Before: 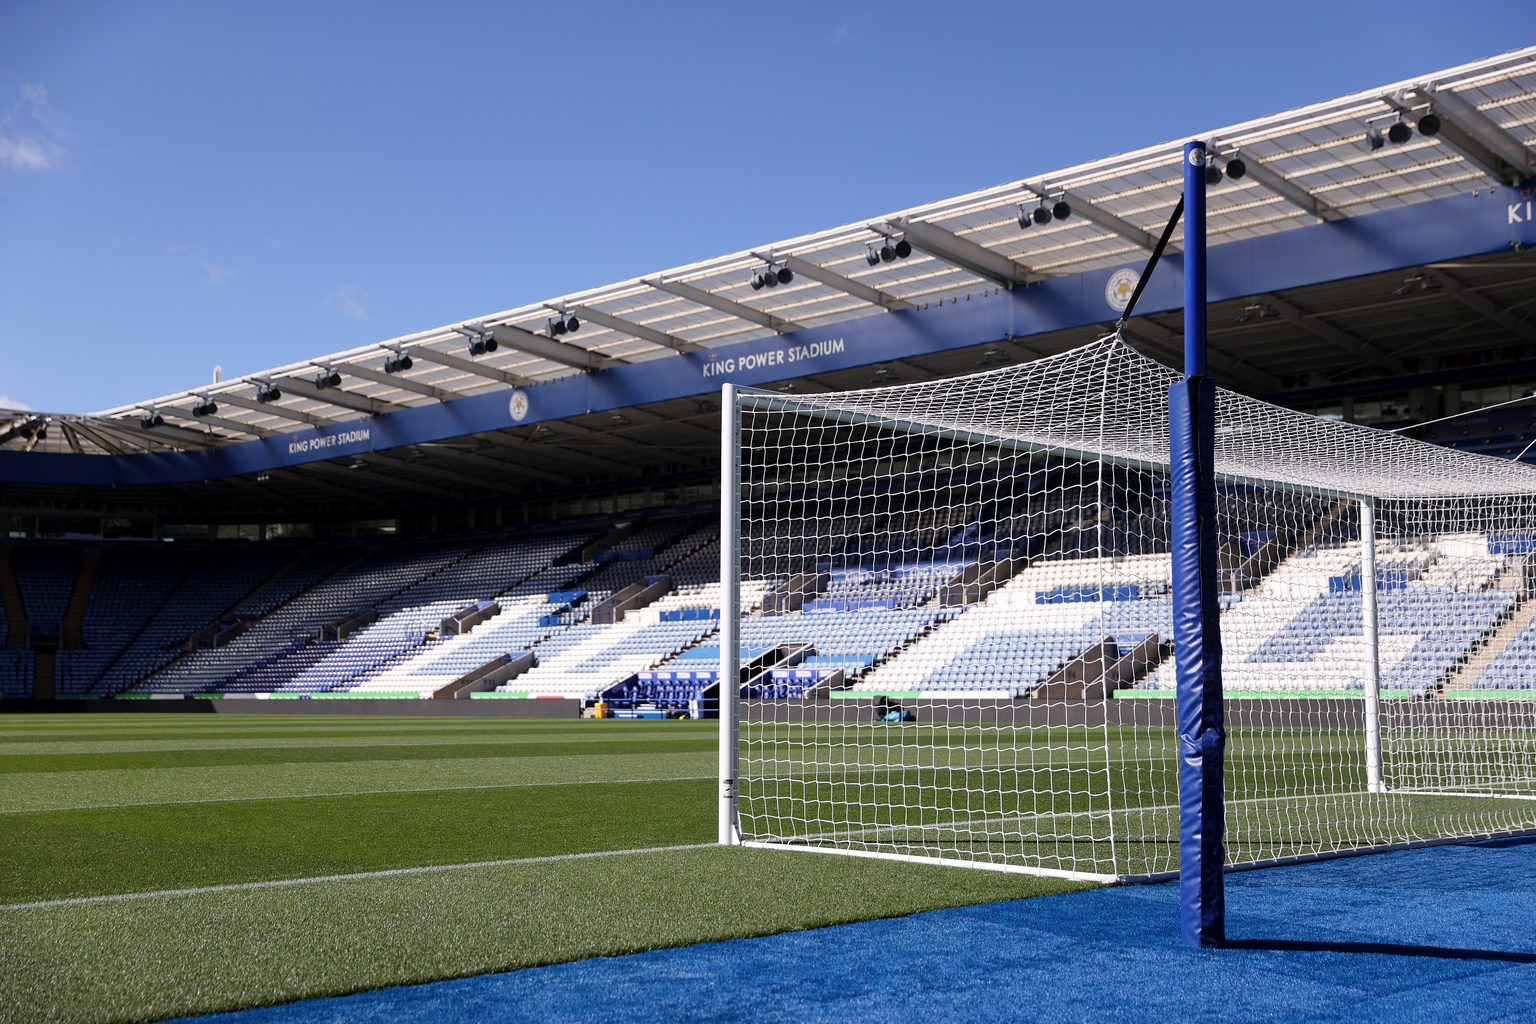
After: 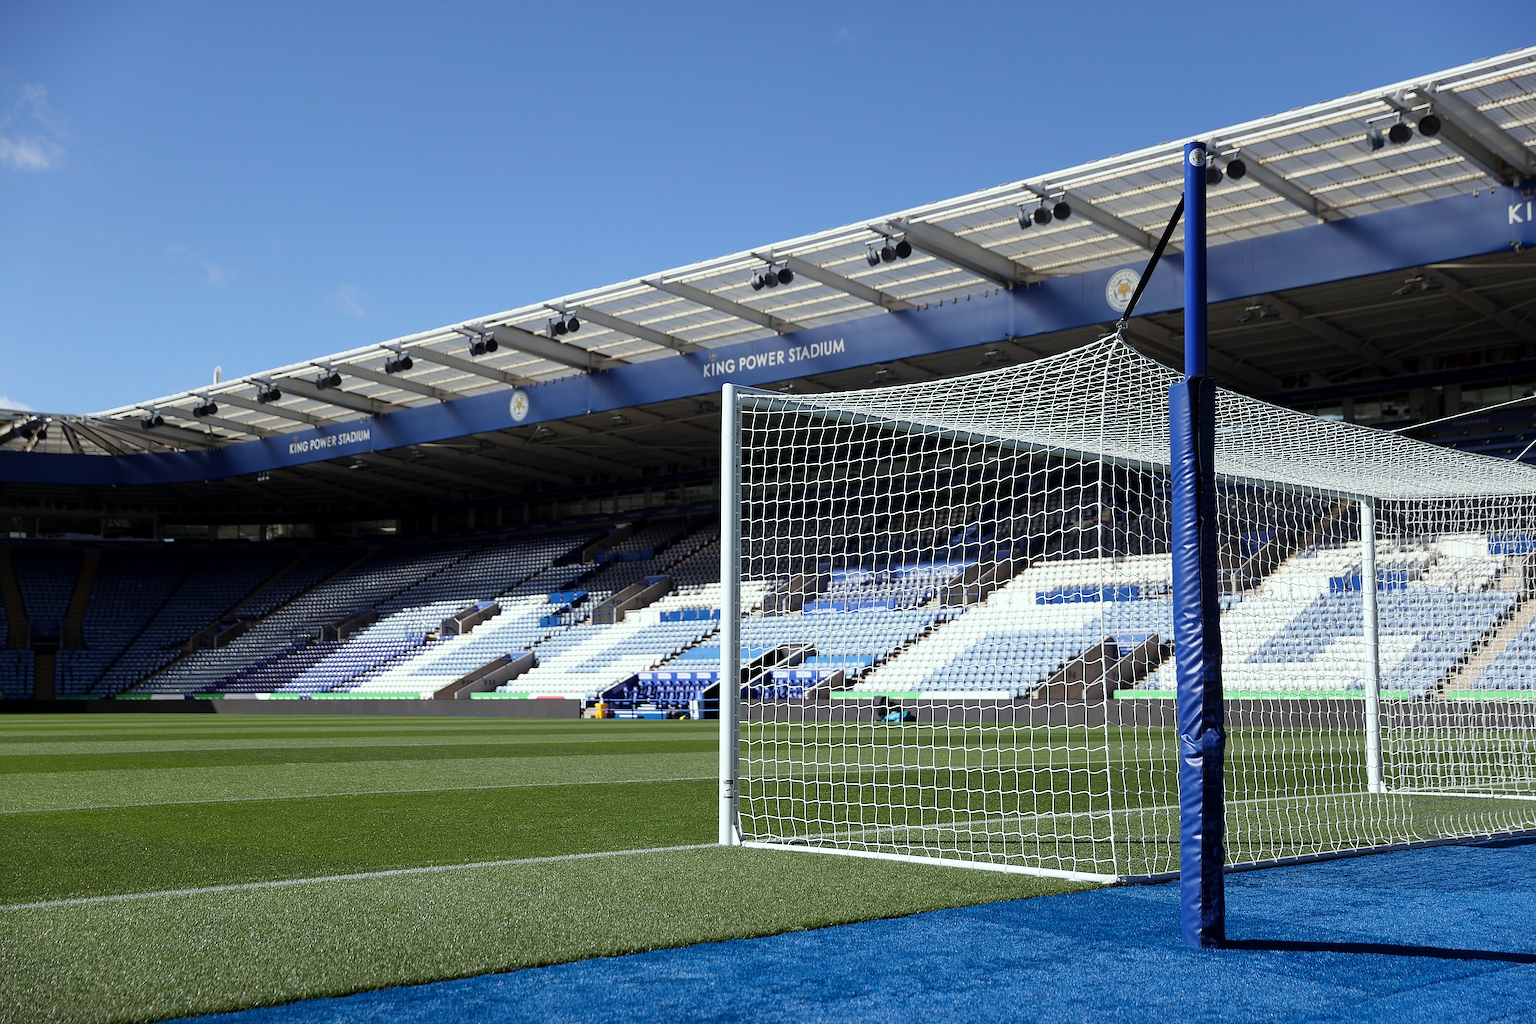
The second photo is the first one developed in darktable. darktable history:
color correction: highlights a* -6.72, highlights b* 0.543
sharpen: on, module defaults
